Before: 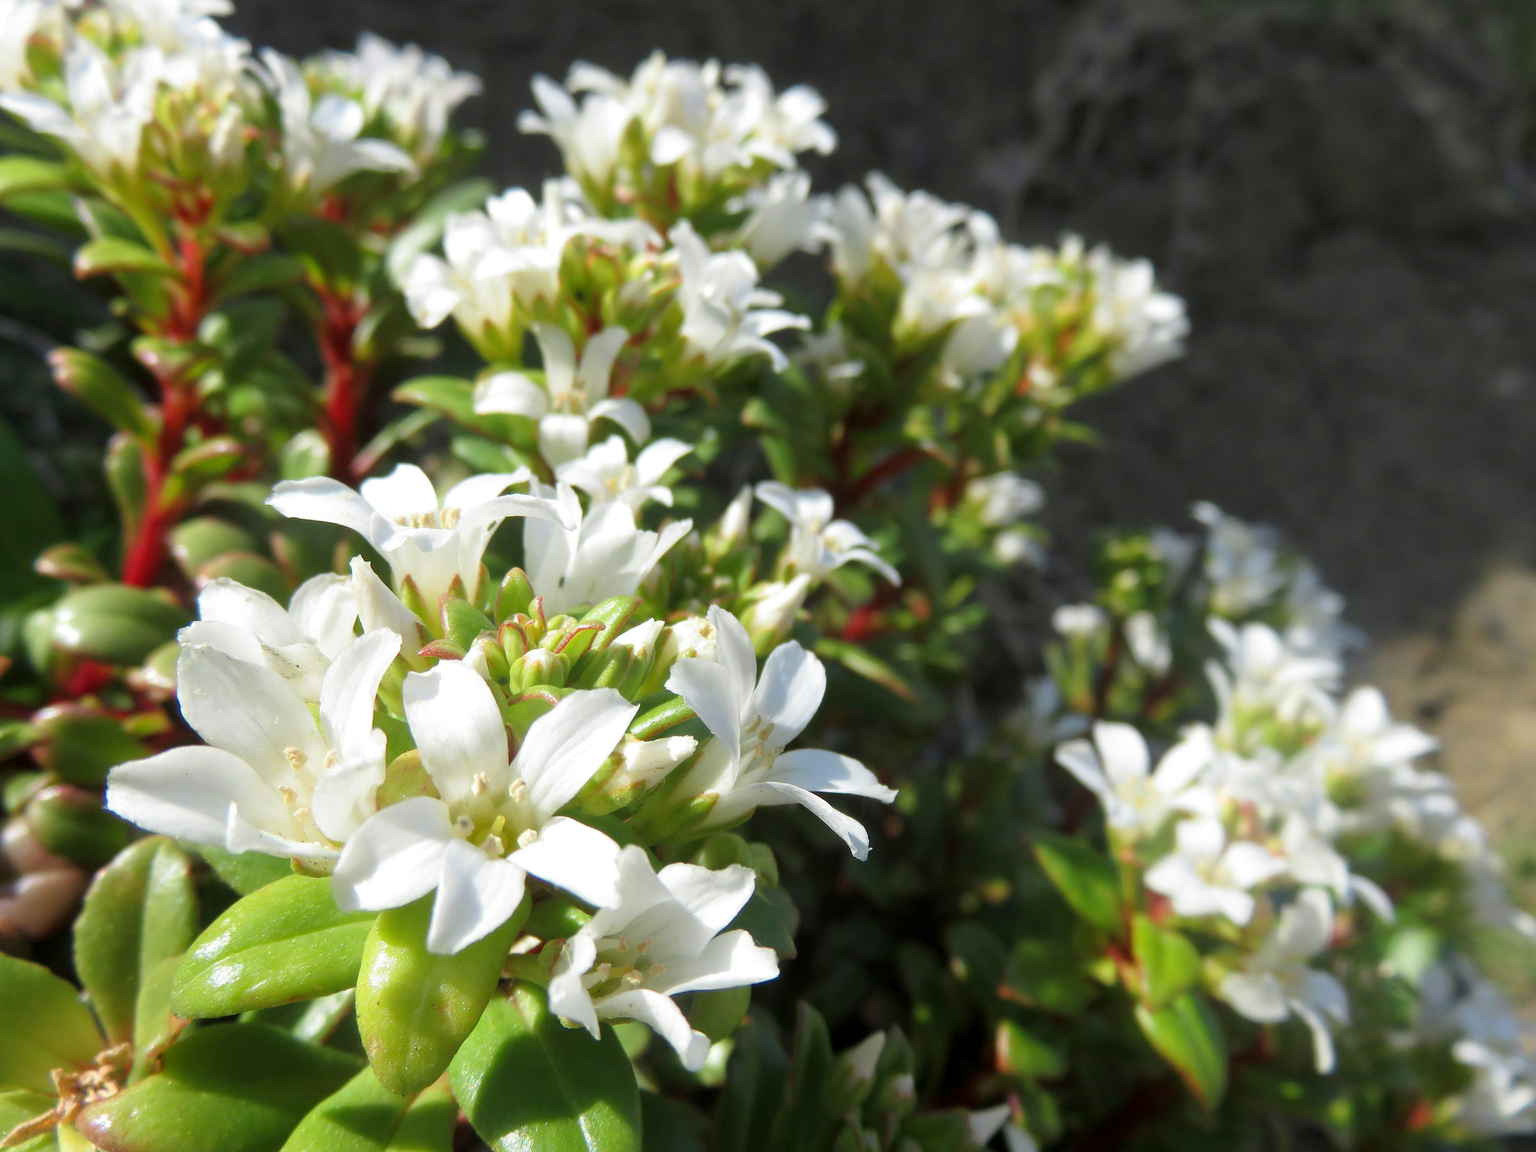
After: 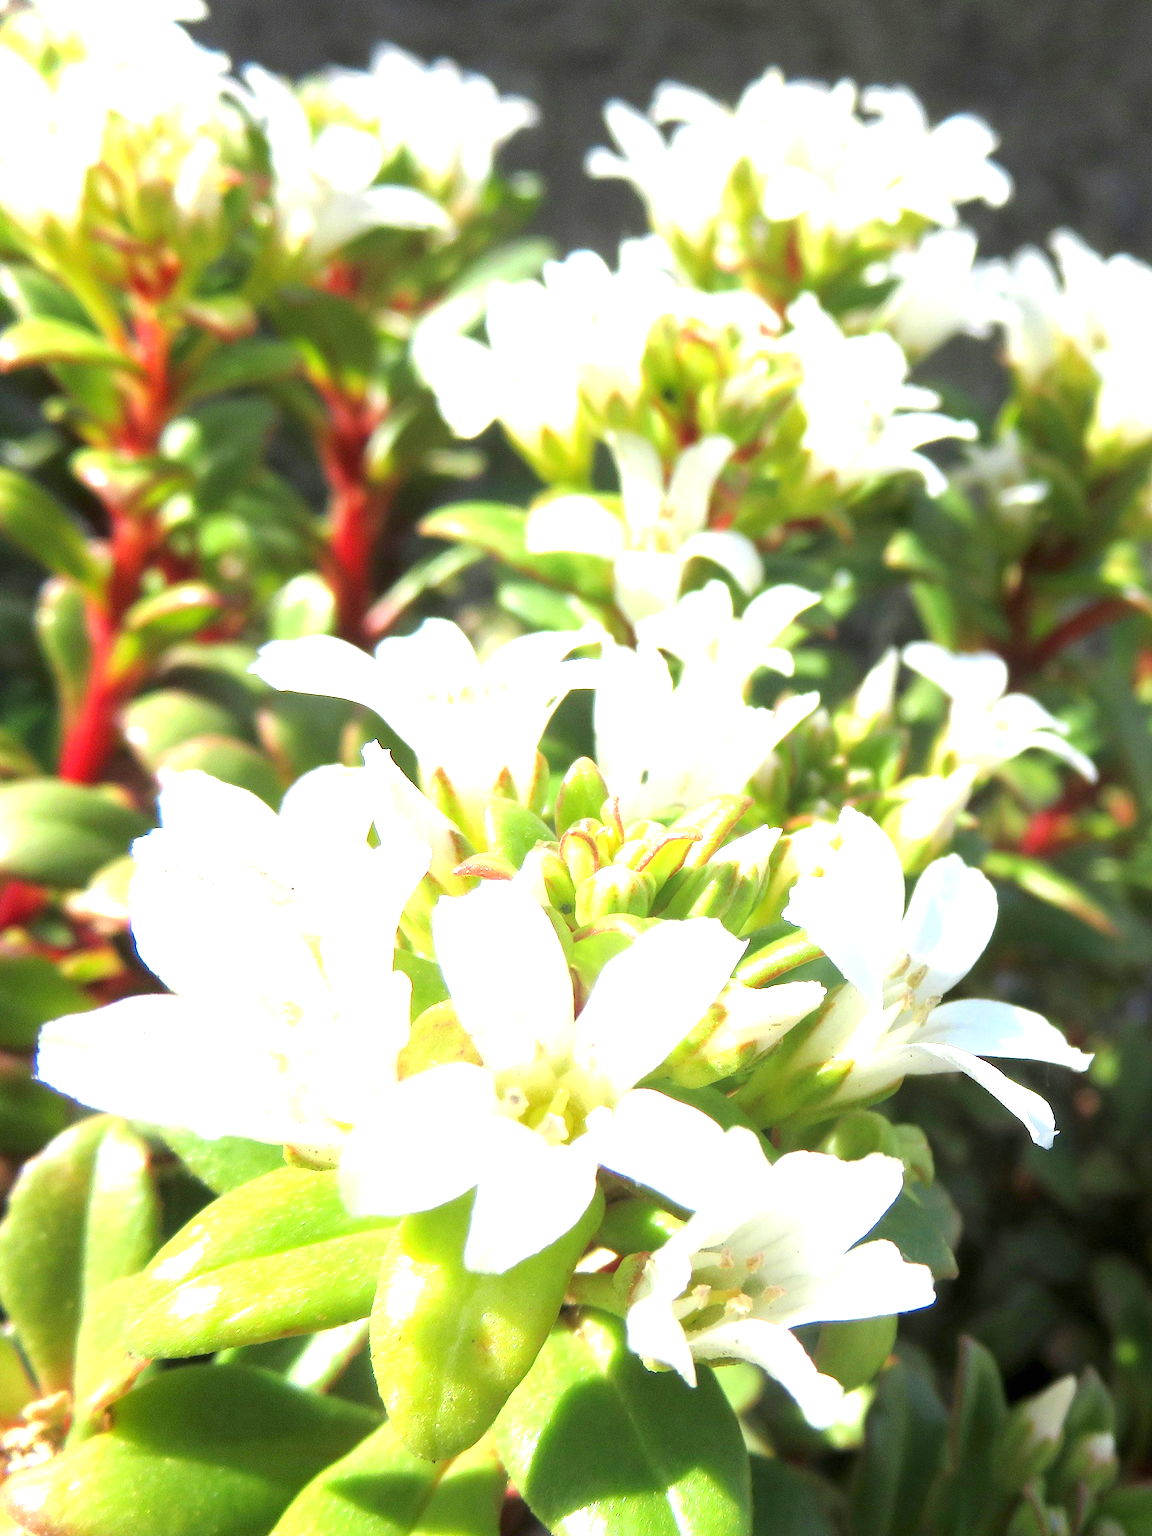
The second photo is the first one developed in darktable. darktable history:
exposure: black level correction 0, exposure 1.45 EV, compensate exposure bias true, compensate highlight preservation false
crop: left 5.114%, right 38.589%
